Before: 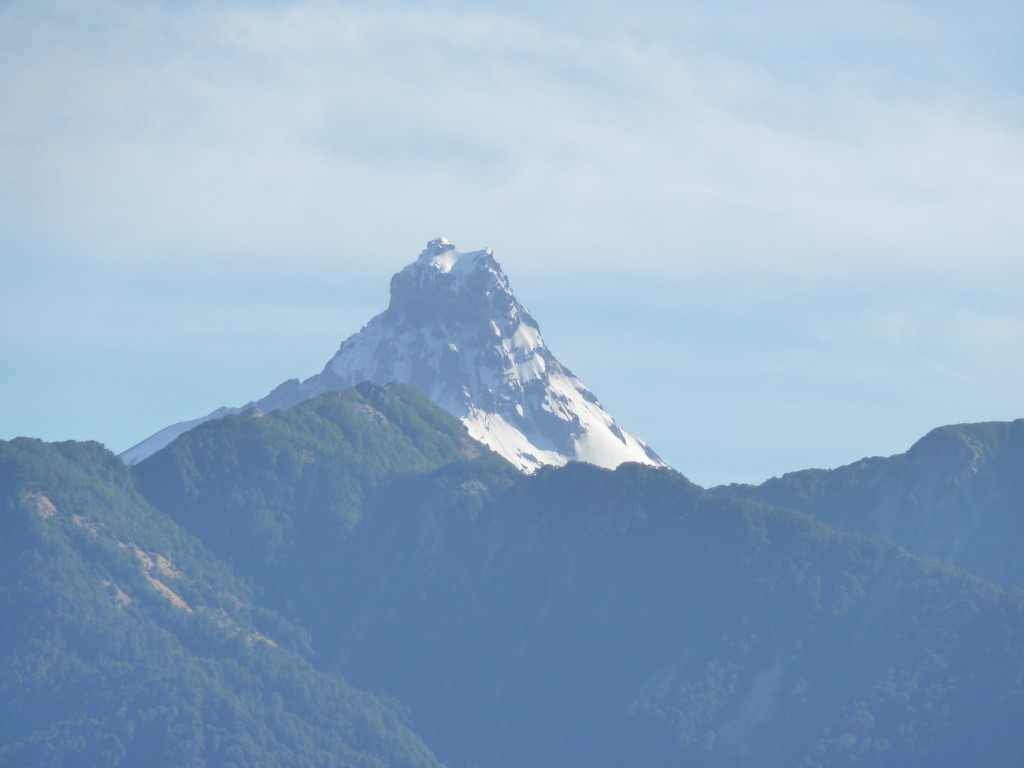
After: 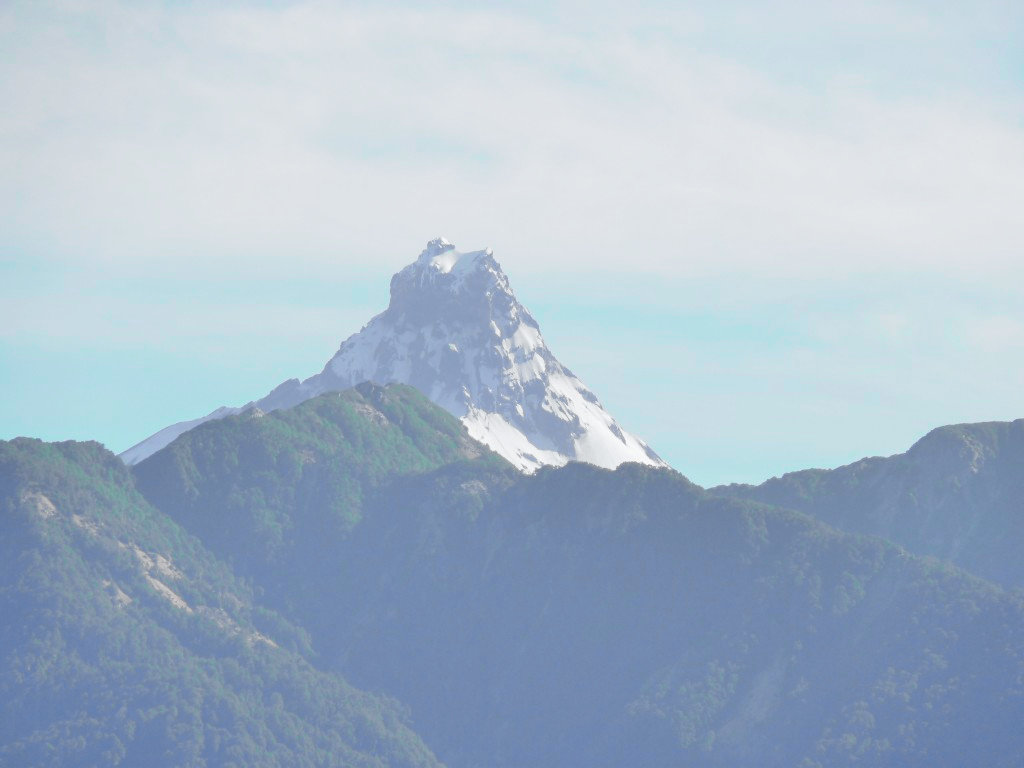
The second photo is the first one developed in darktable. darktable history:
tone curve: curves: ch0 [(0, 0) (0.071, 0.047) (0.266, 0.26) (0.491, 0.552) (0.753, 0.818) (1, 0.983)]; ch1 [(0, 0) (0.346, 0.307) (0.408, 0.369) (0.463, 0.443) (0.482, 0.493) (0.502, 0.5) (0.517, 0.518) (0.546, 0.576) (0.588, 0.643) (0.651, 0.709) (1, 1)]; ch2 [(0, 0) (0.346, 0.34) (0.434, 0.46) (0.485, 0.494) (0.5, 0.494) (0.517, 0.503) (0.535, 0.545) (0.583, 0.624) (0.625, 0.678) (1, 1)], color space Lab, independent channels, preserve colors none
